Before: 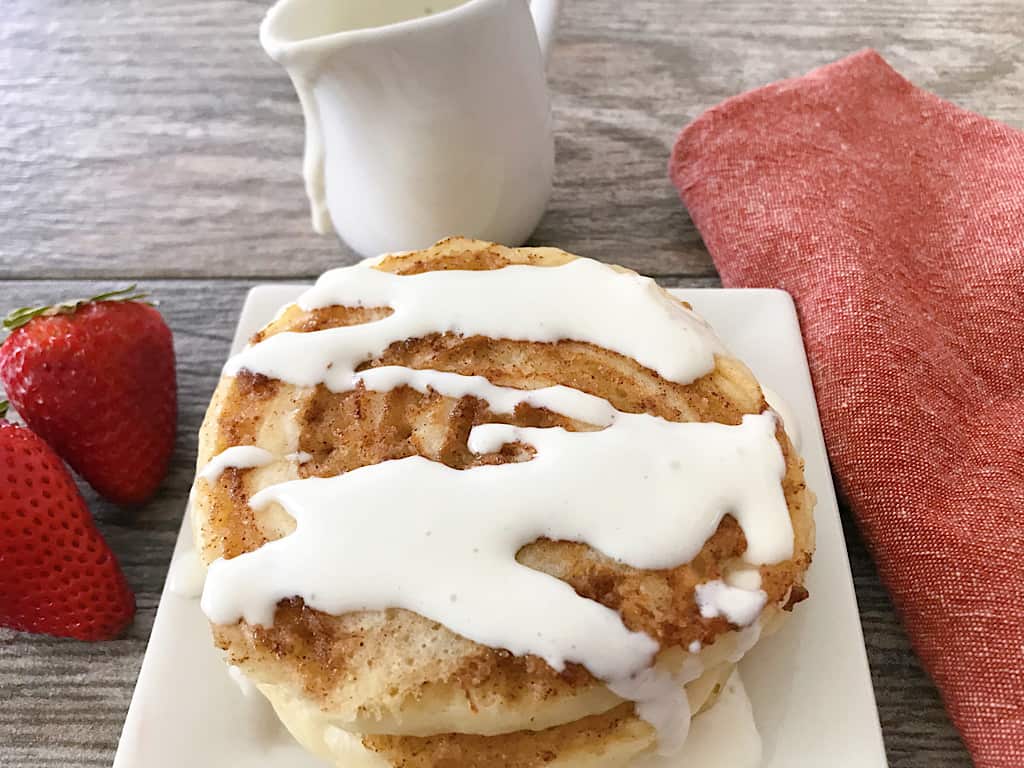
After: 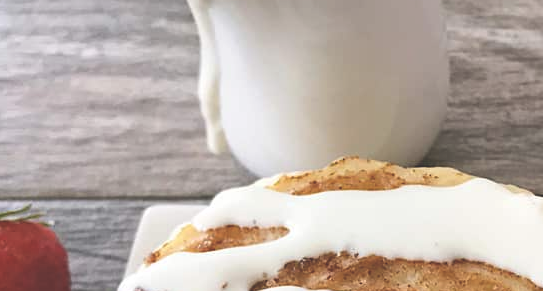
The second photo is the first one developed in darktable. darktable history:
crop: left 10.335%, top 10.529%, right 36.631%, bottom 51.49%
exposure: black level correction -0.03, compensate highlight preservation false
